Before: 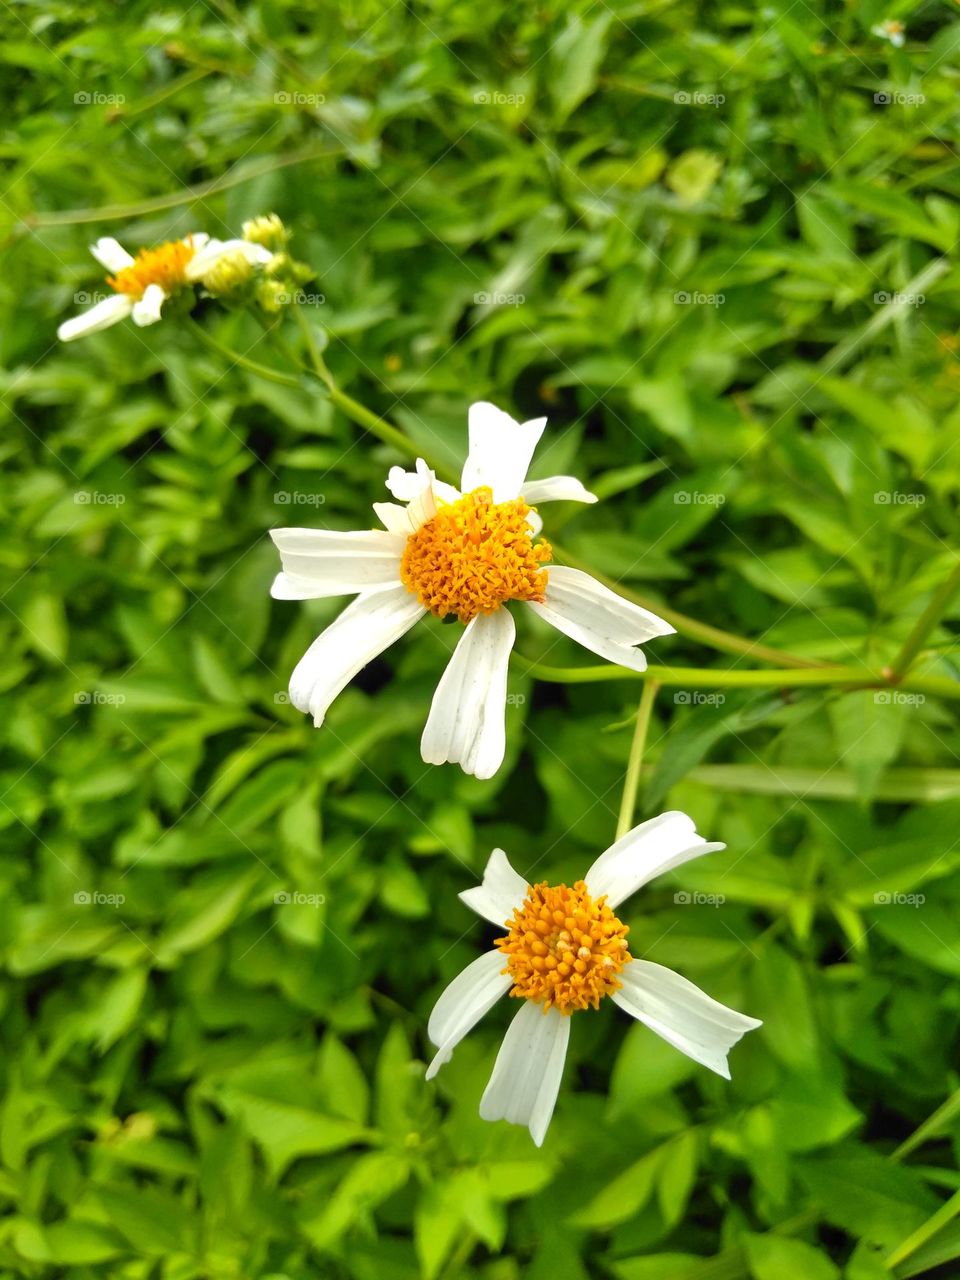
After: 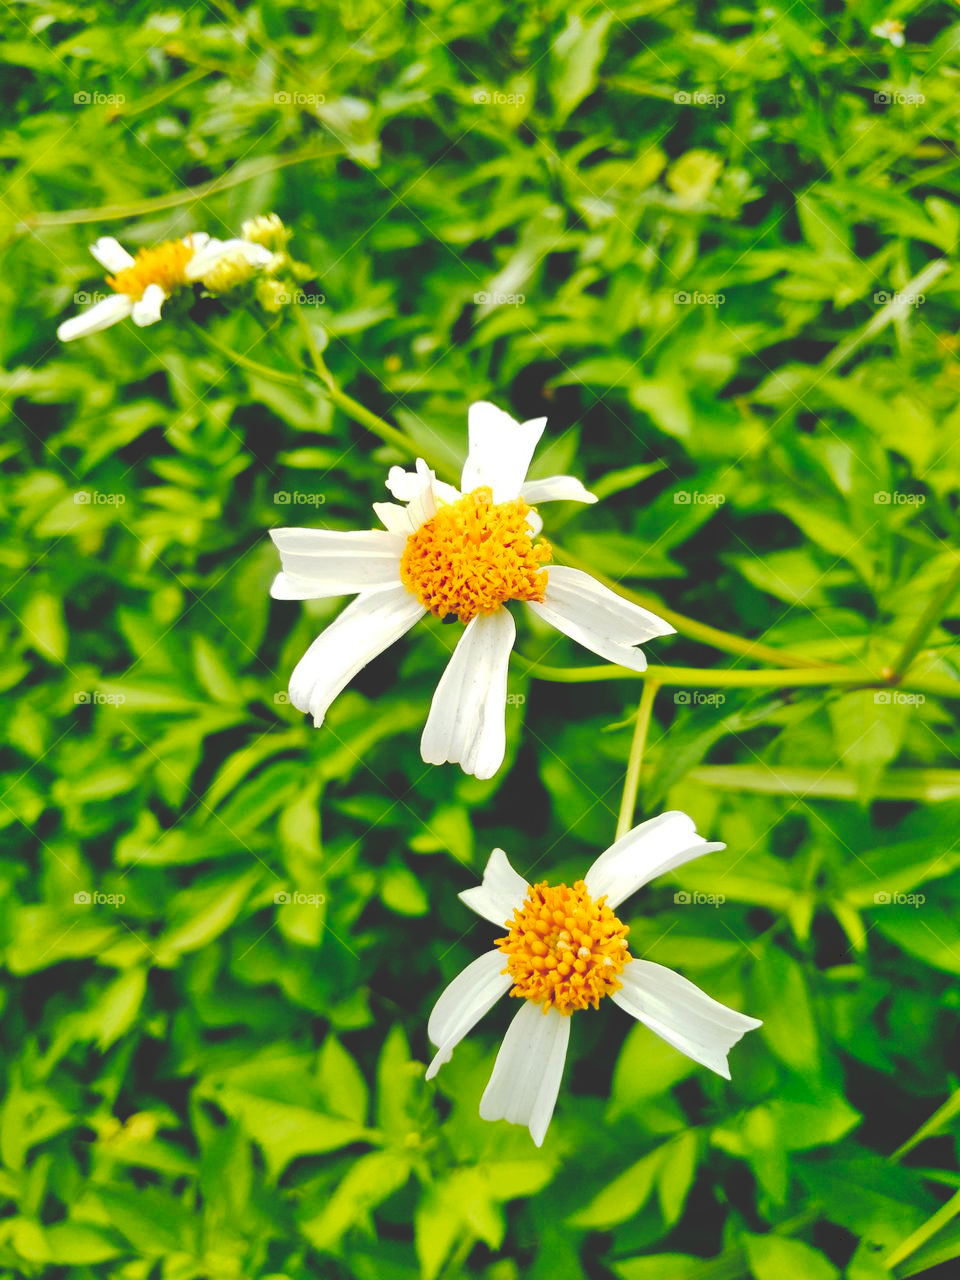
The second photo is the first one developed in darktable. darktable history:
tone curve: curves: ch0 [(0, 0) (0.003, 0.195) (0.011, 0.196) (0.025, 0.196) (0.044, 0.196) (0.069, 0.196) (0.1, 0.196) (0.136, 0.197) (0.177, 0.207) (0.224, 0.224) (0.277, 0.268) (0.335, 0.336) (0.399, 0.424) (0.468, 0.533) (0.543, 0.632) (0.623, 0.715) (0.709, 0.789) (0.801, 0.85) (0.898, 0.906) (1, 1)], preserve colors none
